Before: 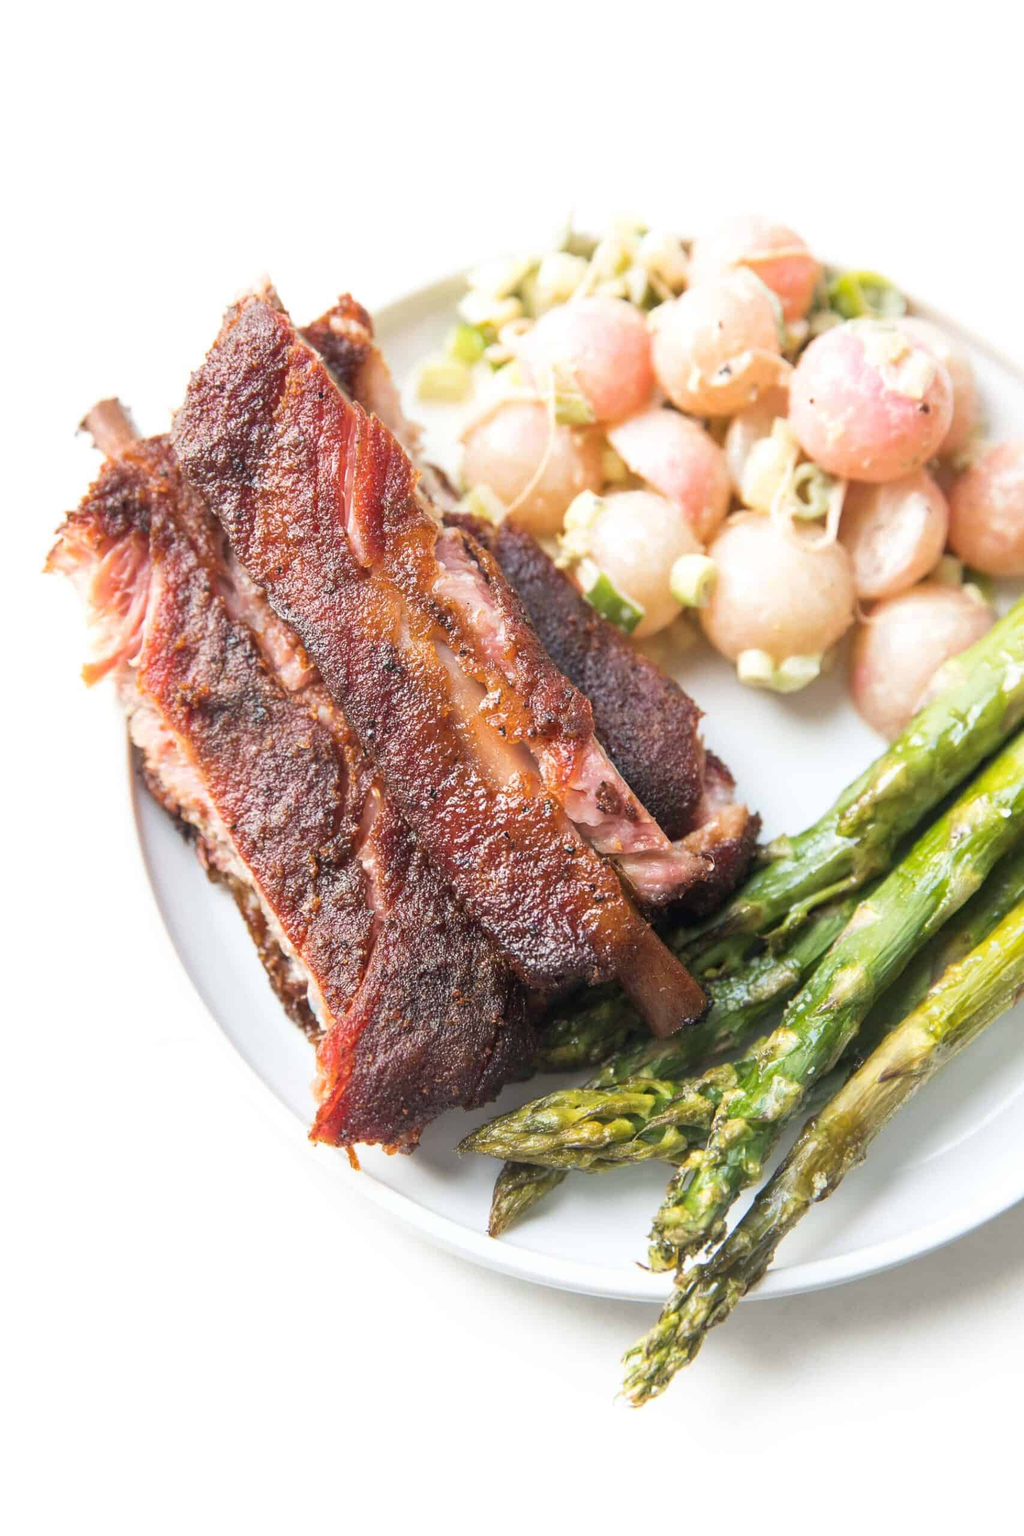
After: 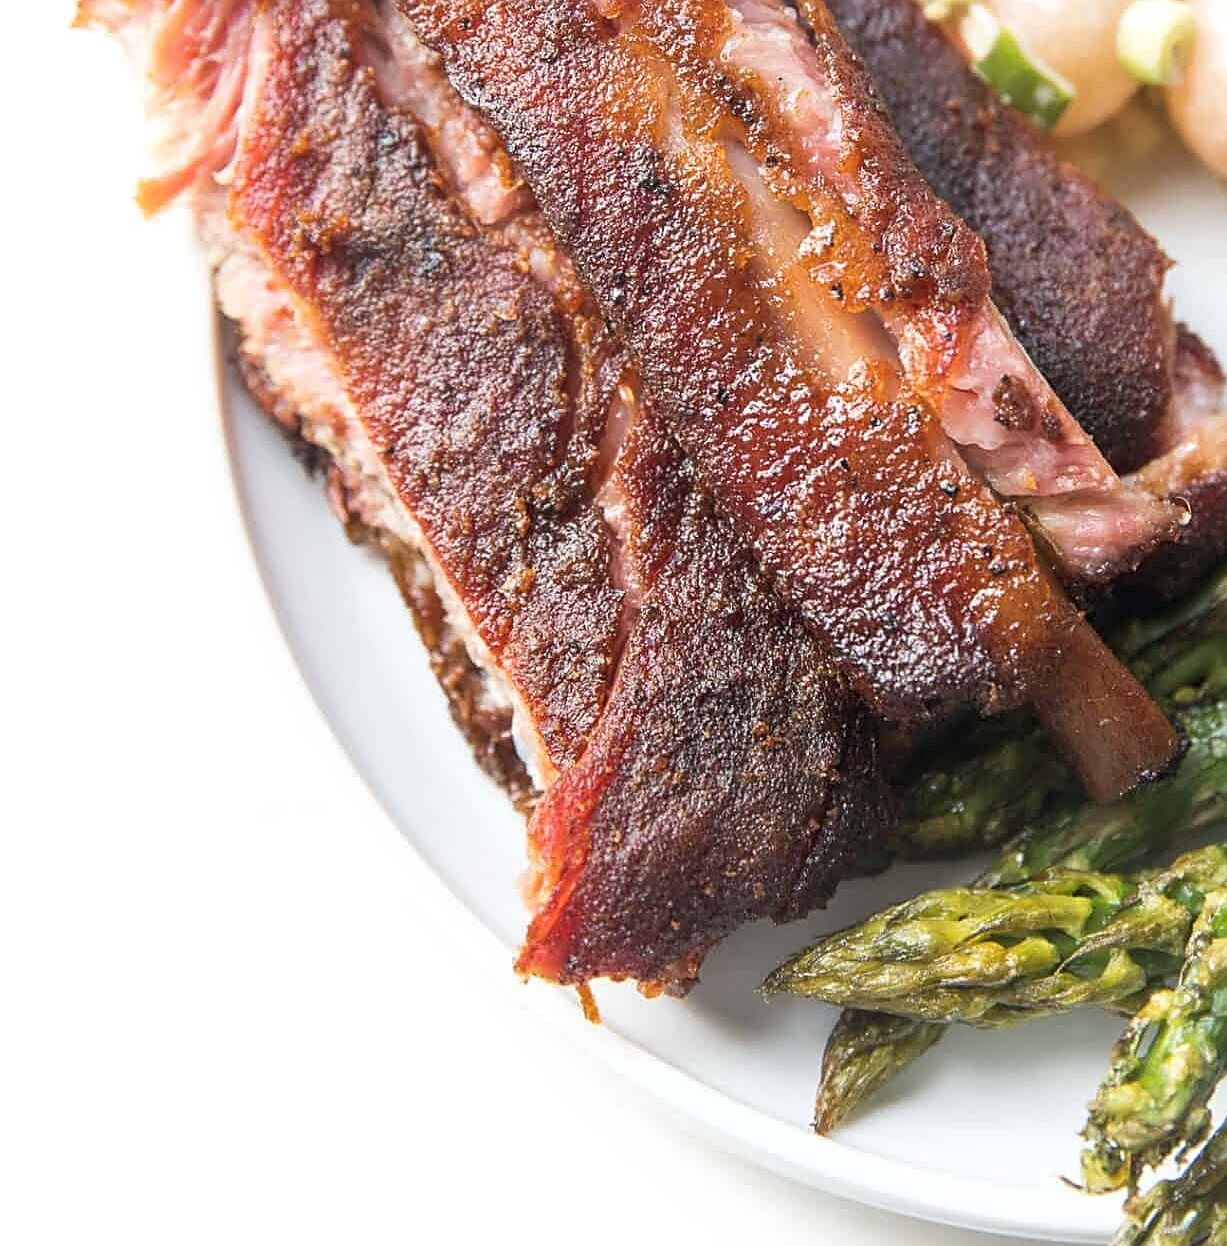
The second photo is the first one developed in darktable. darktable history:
haze removal: adaptive false
sharpen: on, module defaults
crop: top 36.244%, right 28.076%, bottom 15.031%
